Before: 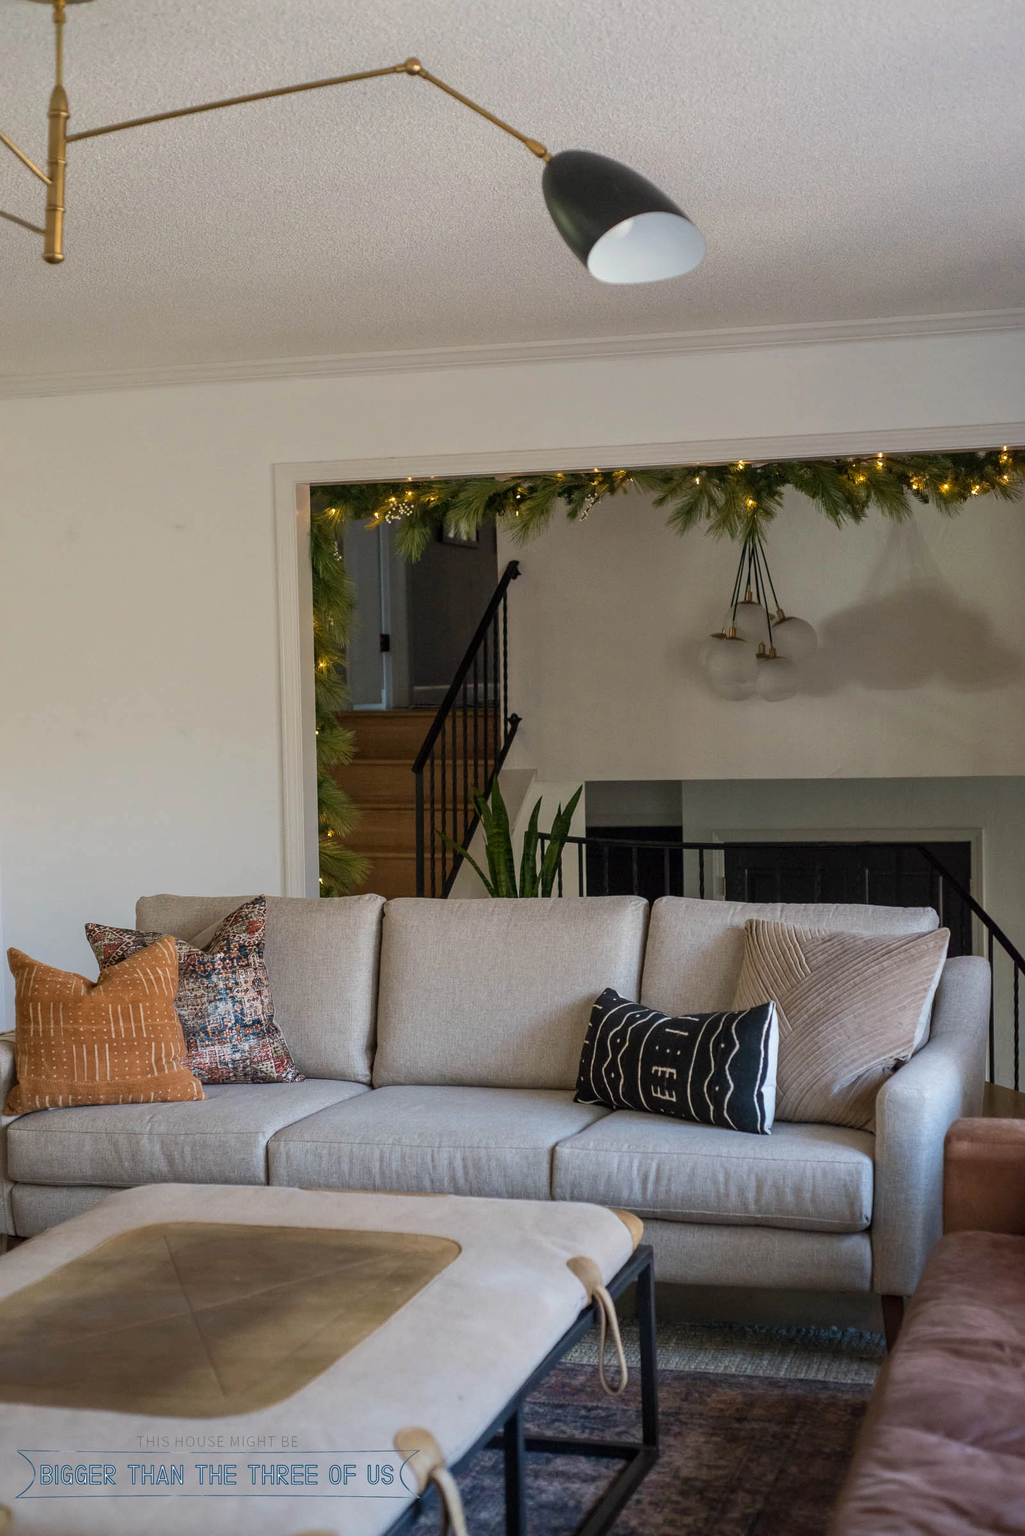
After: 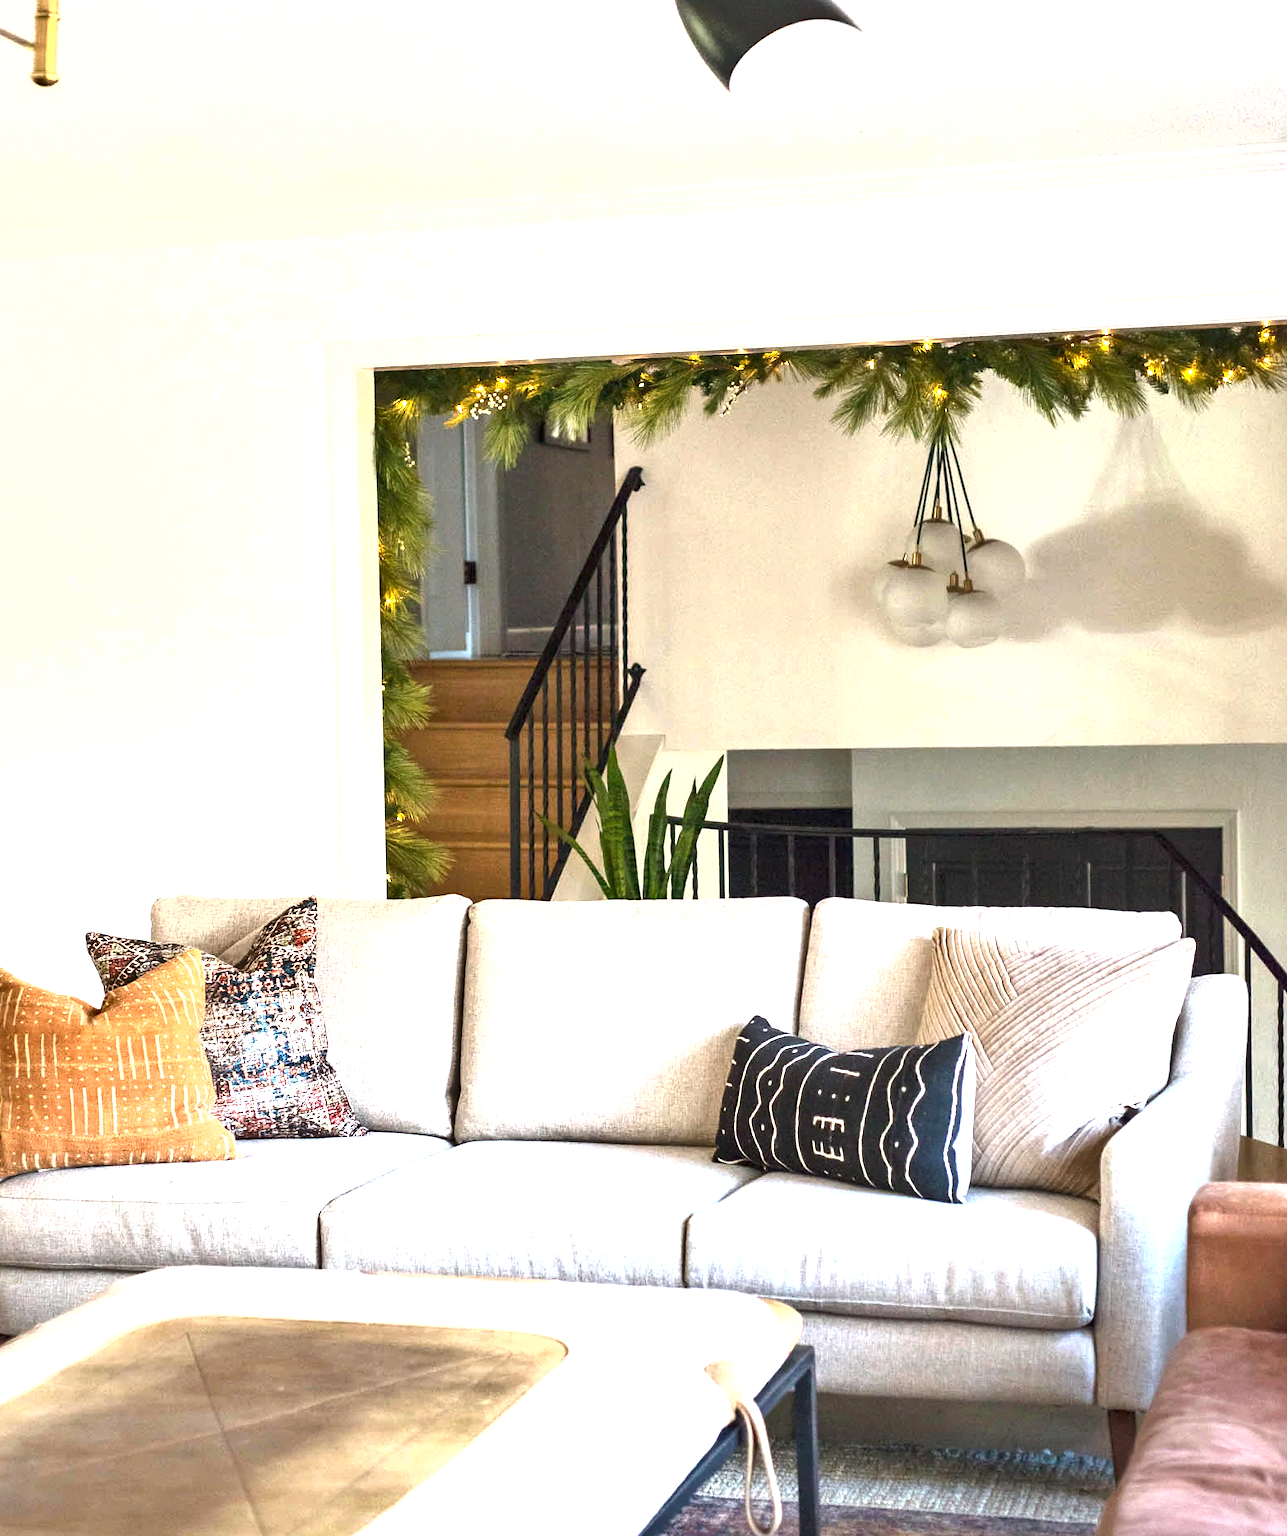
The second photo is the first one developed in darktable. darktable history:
exposure: black level correction 0, exposure 2.327 EV, compensate exposure bias true, compensate highlight preservation false
crop and rotate: left 1.814%, top 12.818%, right 0.25%, bottom 9.225%
shadows and highlights: shadows -88.03, highlights -35.45, shadows color adjustment 99.15%, highlights color adjustment 0%, soften with gaussian
